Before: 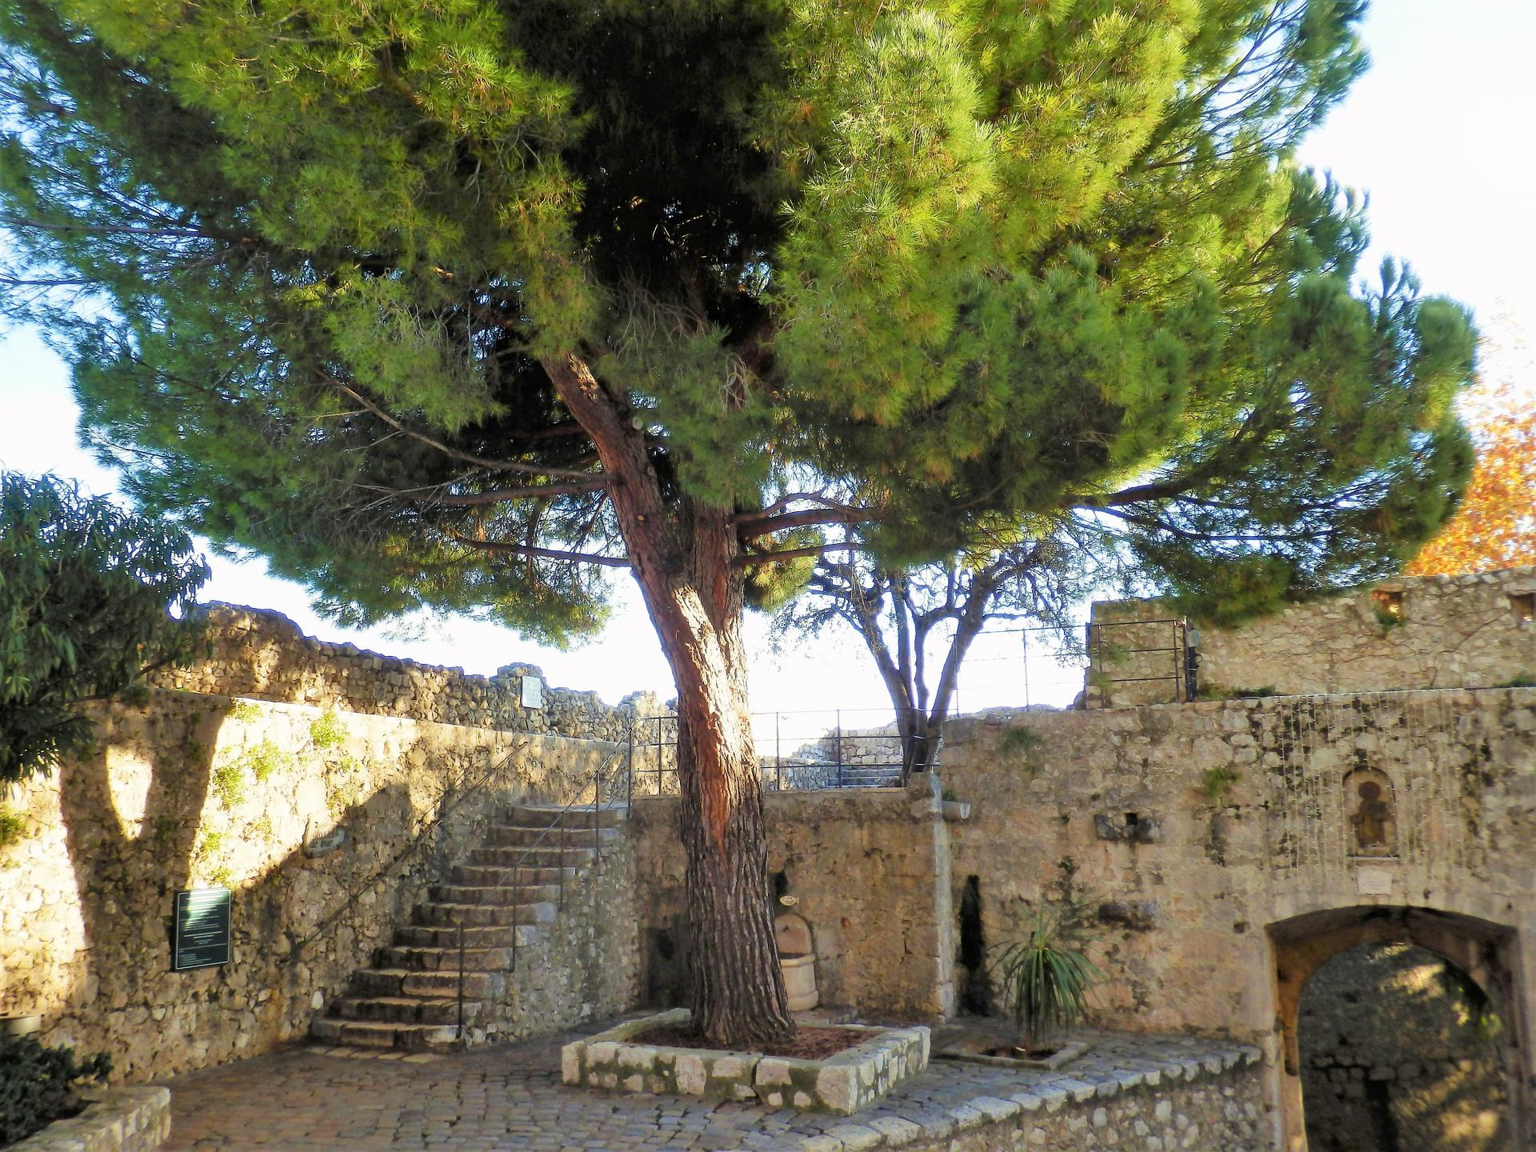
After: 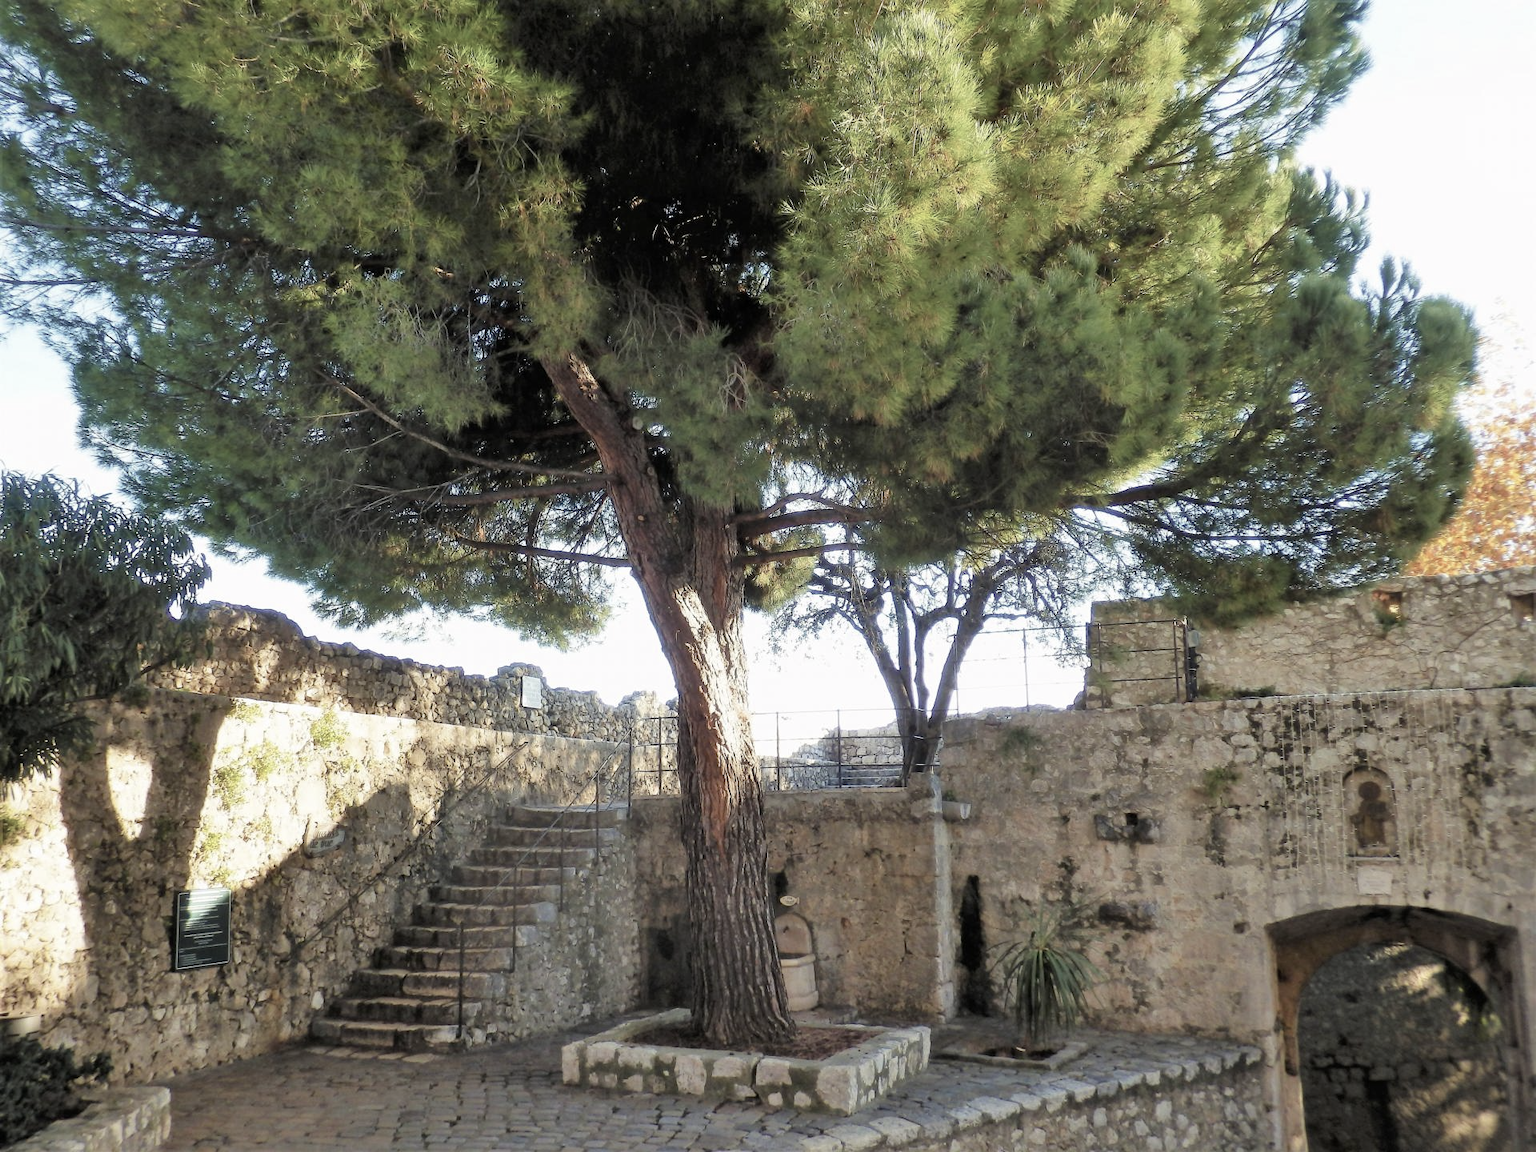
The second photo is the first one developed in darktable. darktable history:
color correction: highlights b* 0.007, saturation 0.554
